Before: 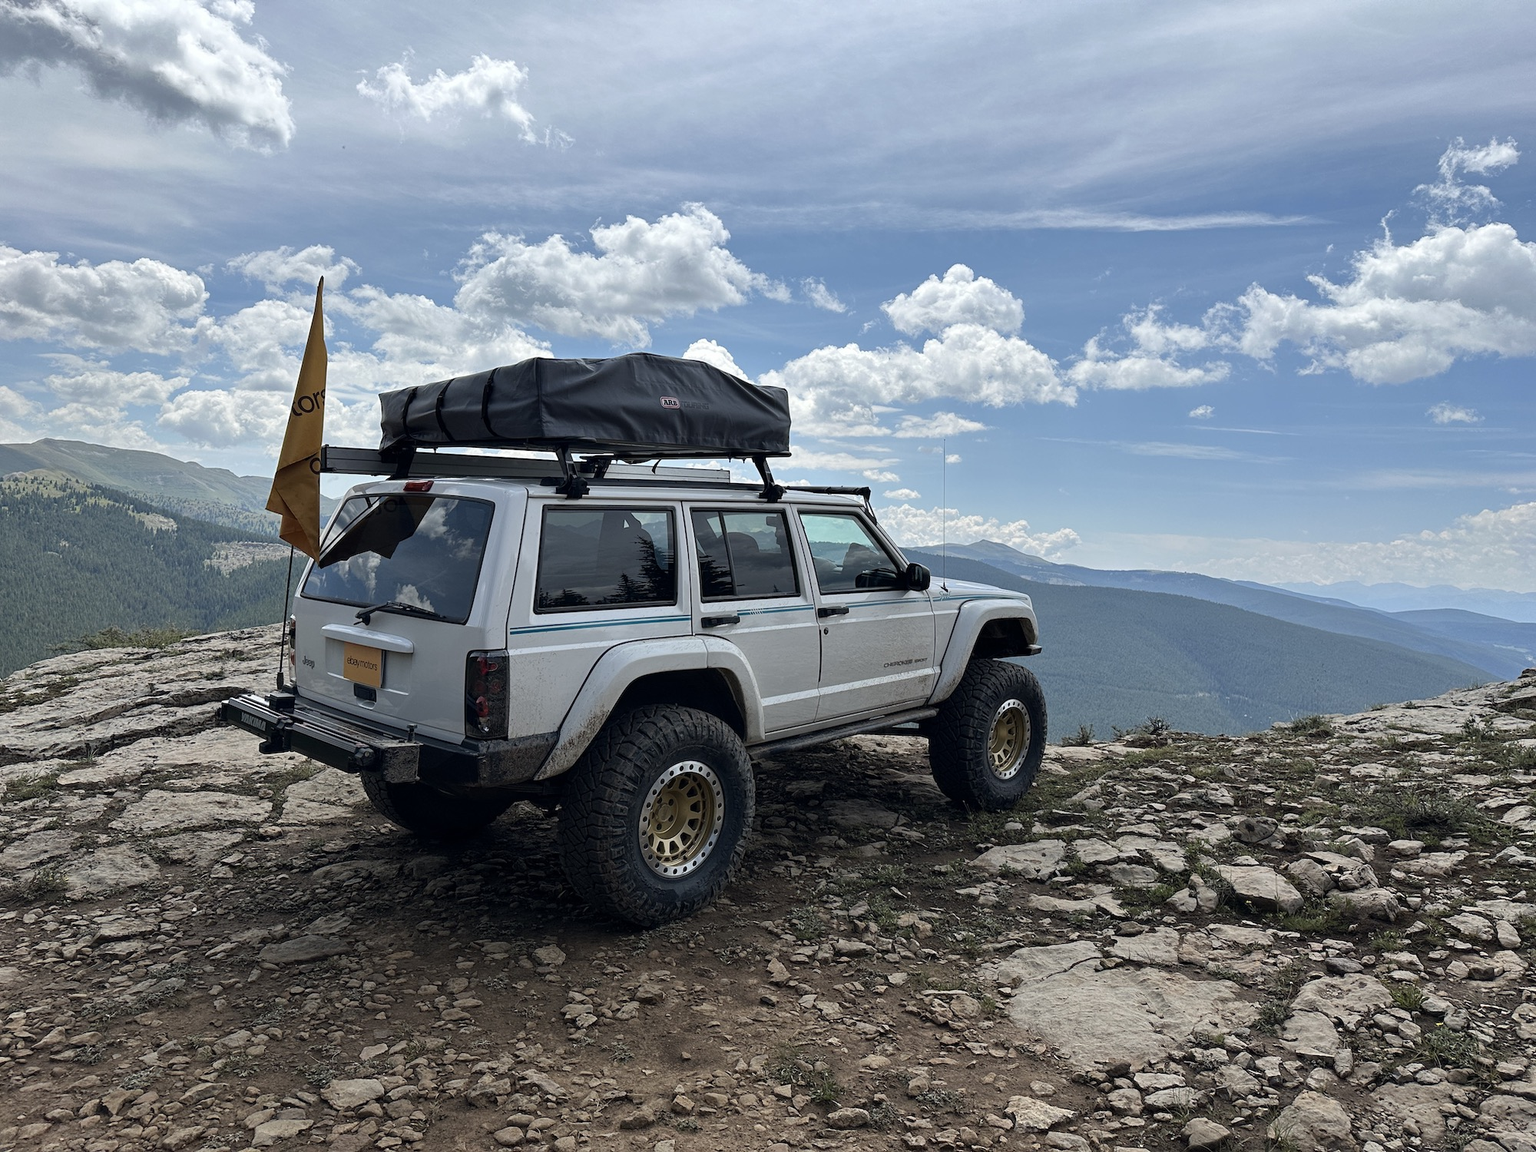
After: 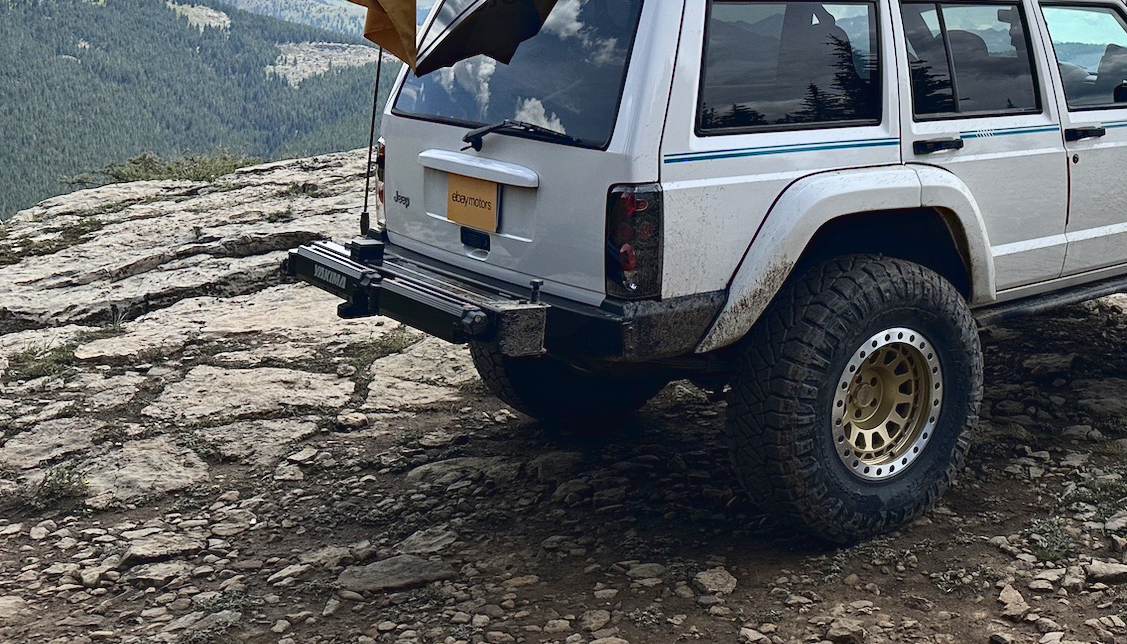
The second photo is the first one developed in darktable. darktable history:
haze removal: compatibility mode true, adaptive false
crop: top 44.216%, right 43.633%, bottom 12.788%
tone curve: curves: ch0 [(0.003, 0.029) (0.202, 0.232) (0.46, 0.56) (0.611, 0.739) (0.843, 0.941) (1, 0.99)]; ch1 [(0, 0) (0.35, 0.356) (0.45, 0.453) (0.508, 0.515) (0.617, 0.601) (1, 1)]; ch2 [(0, 0) (0.456, 0.469) (0.5, 0.5) (0.556, 0.566) (0.635, 0.642) (1, 1)], color space Lab, linked channels, preserve colors none
